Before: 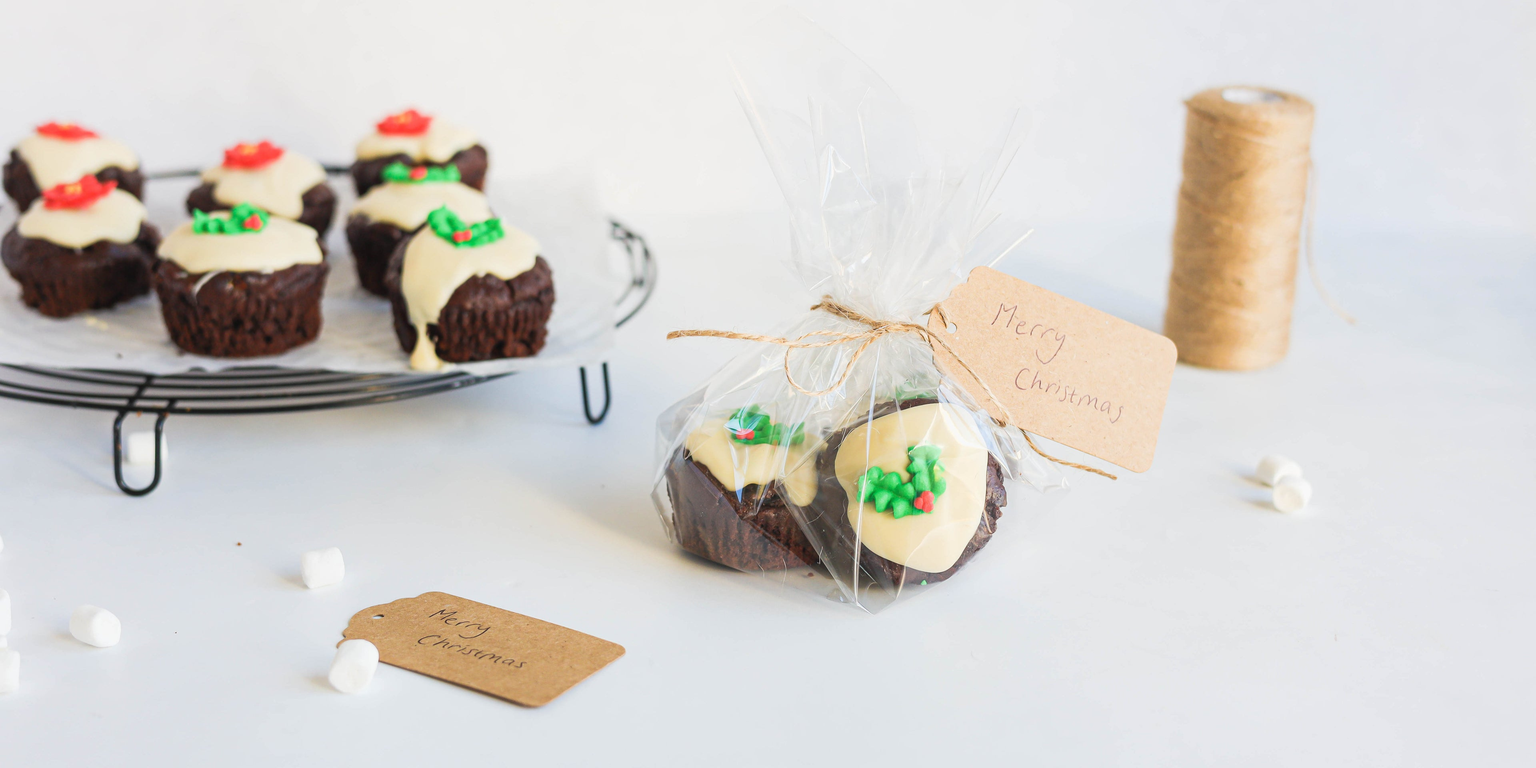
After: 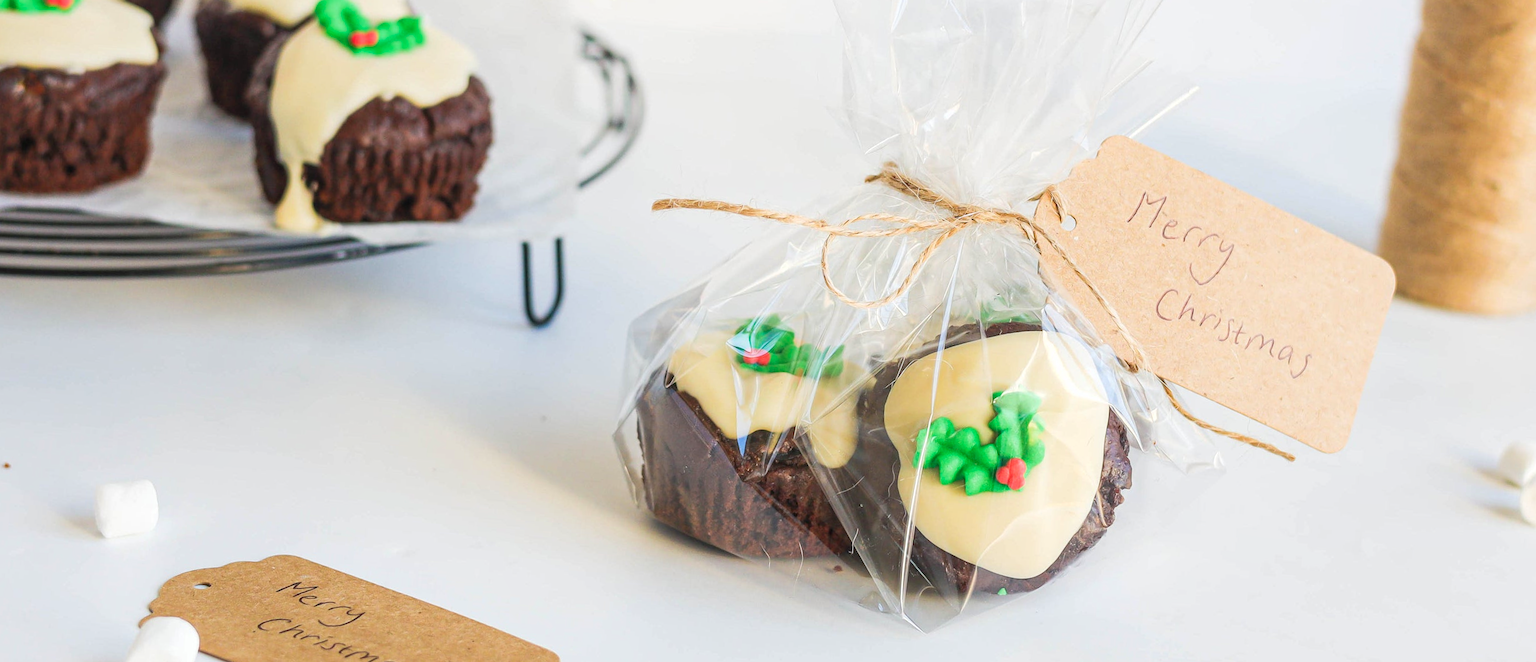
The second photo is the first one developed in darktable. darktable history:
contrast brightness saturation: contrast 0.025, brightness 0.059, saturation 0.12
tone equalizer: edges refinement/feathering 500, mask exposure compensation -1.57 EV, preserve details no
crop and rotate: angle -3.99°, left 9.796%, top 21.119%, right 12.49%, bottom 11.896%
local contrast: on, module defaults
